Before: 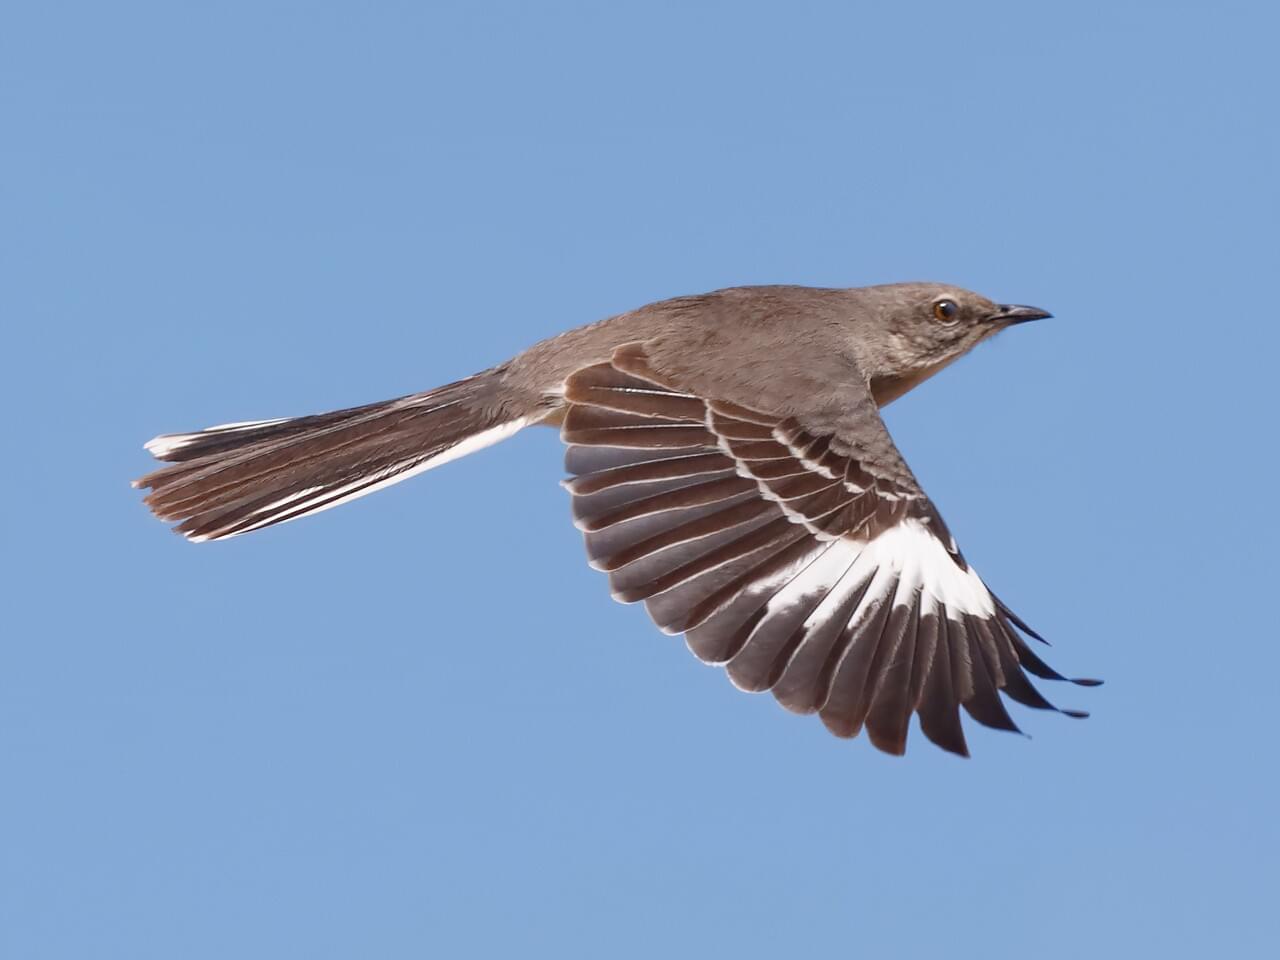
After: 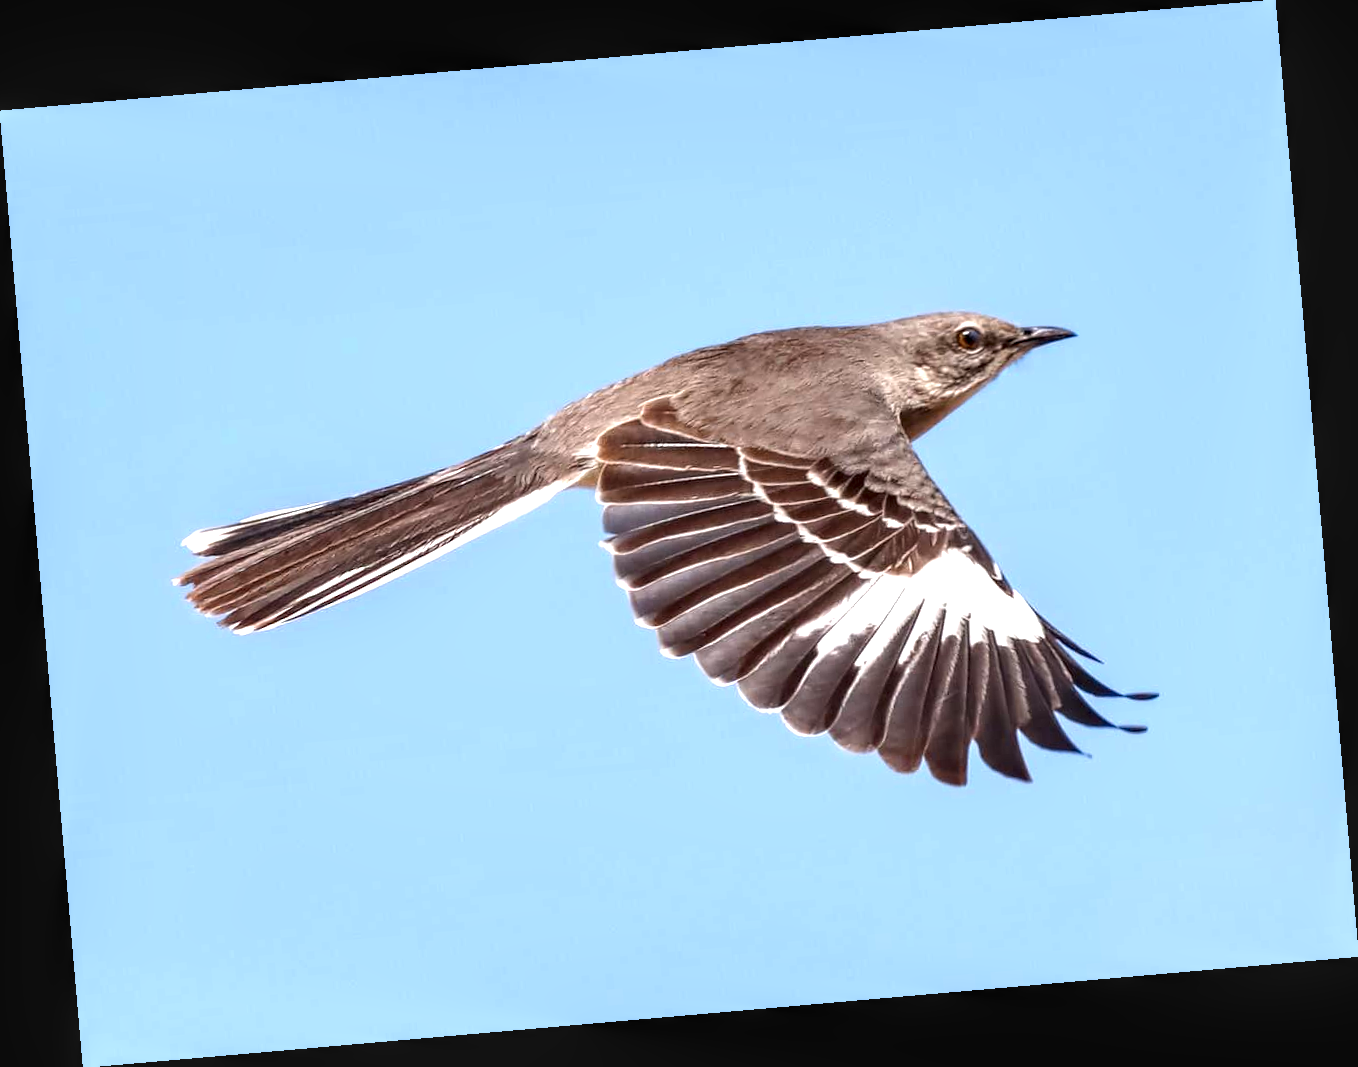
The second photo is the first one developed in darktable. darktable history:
exposure: black level correction 0, exposure 1.1 EV, compensate exposure bias true, compensate highlight preservation false
local contrast: highlights 60%, shadows 60%, detail 160%
rotate and perspective: rotation -4.98°, automatic cropping off
